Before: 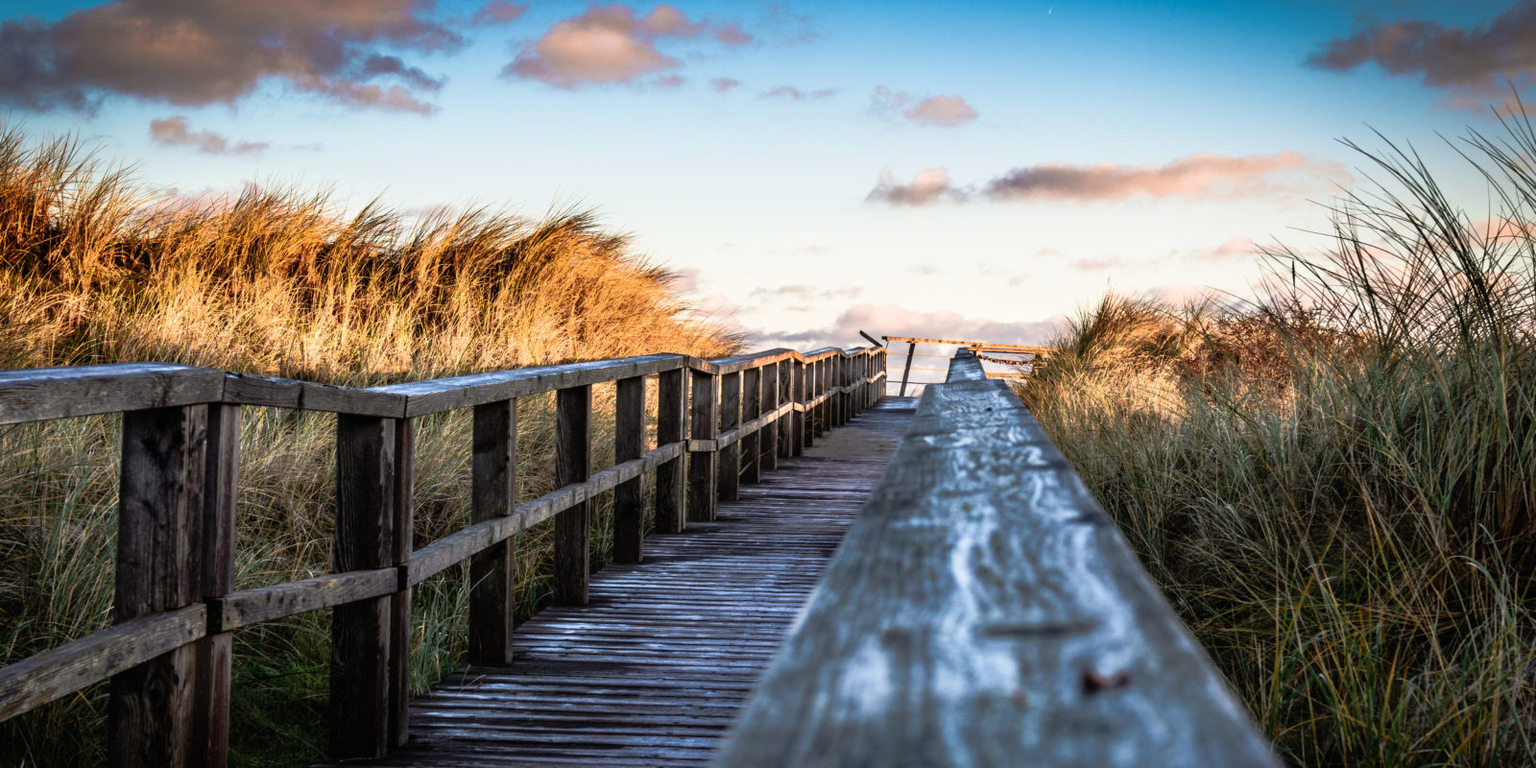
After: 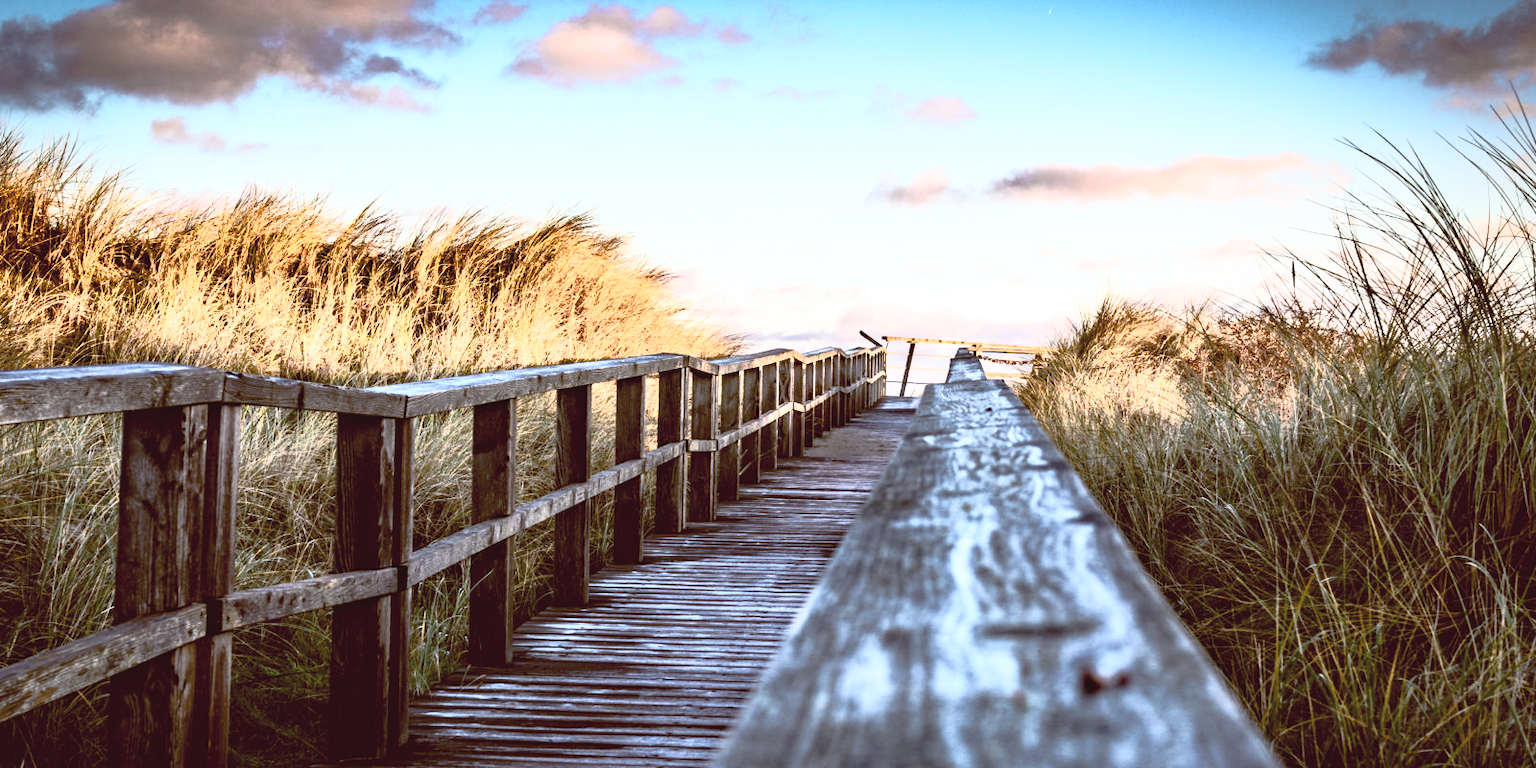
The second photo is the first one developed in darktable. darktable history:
color balance: lift [1, 1.015, 1.004, 0.985], gamma [1, 0.958, 0.971, 1.042], gain [1, 0.956, 0.977, 1.044]
contrast brightness saturation: contrast 0.43, brightness 0.56, saturation -0.19
haze removal: compatibility mode true, adaptive false
